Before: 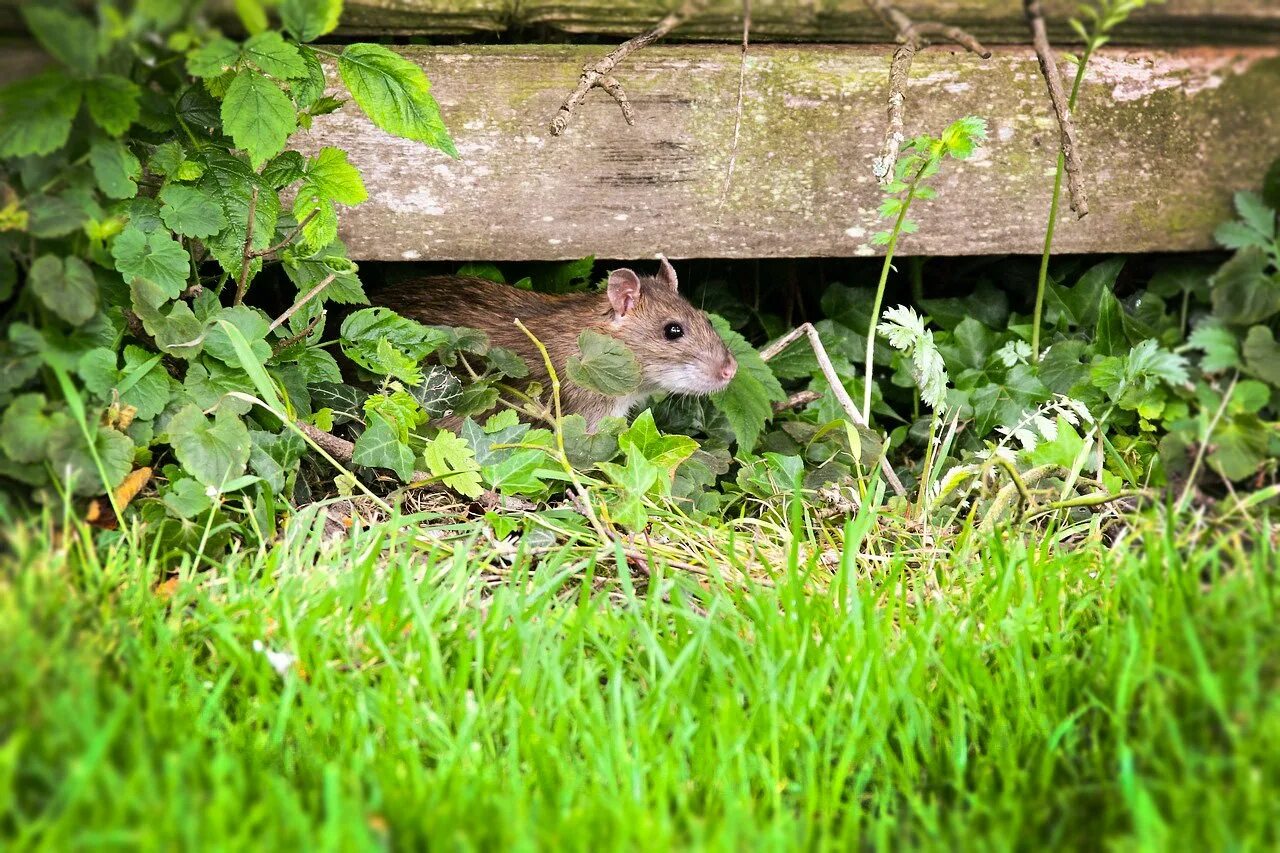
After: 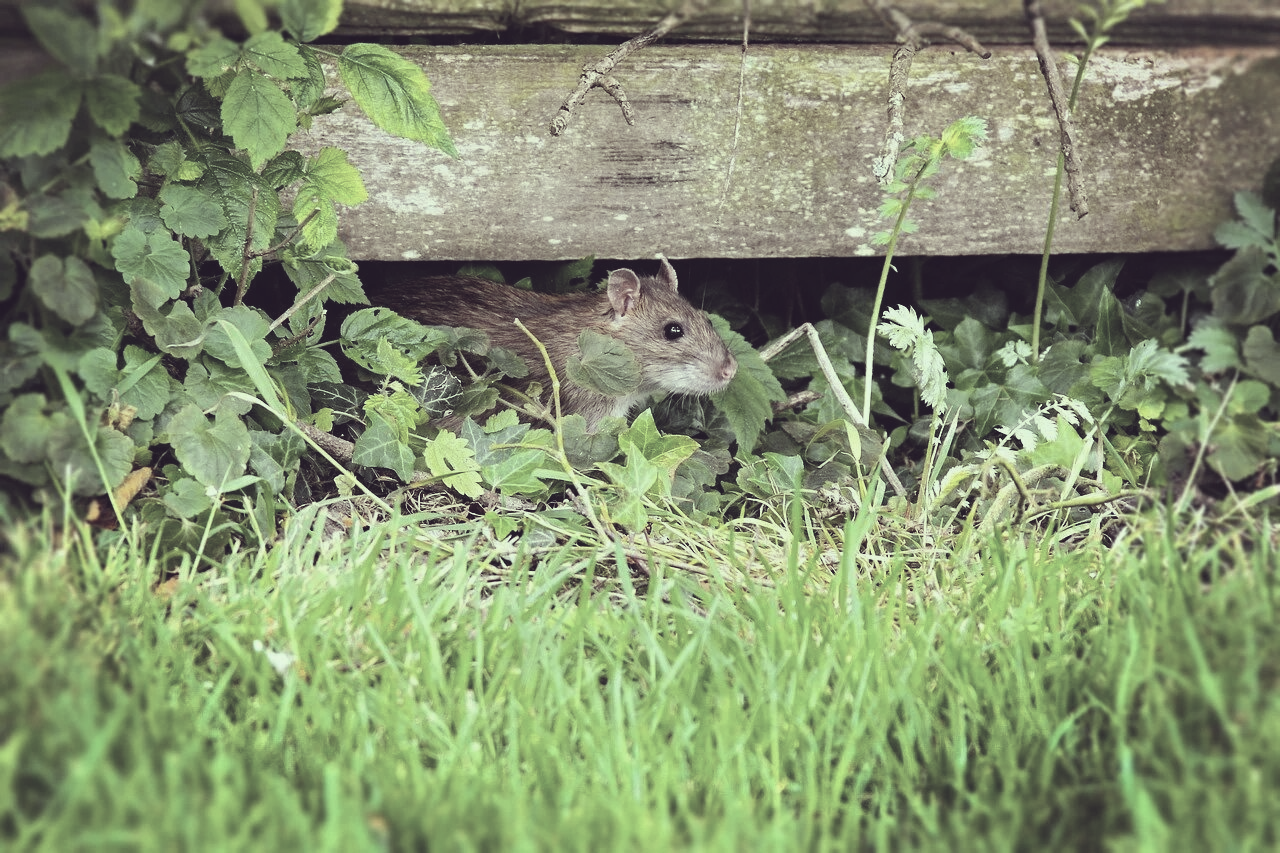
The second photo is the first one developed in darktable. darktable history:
exposure: black level correction -0.014, exposure -0.185 EV, compensate exposure bias true, compensate highlight preservation false
tone equalizer: on, module defaults
color correction: highlights a* -20.7, highlights b* 20.04, shadows a* 19.3, shadows b* -21.21, saturation 0.45
